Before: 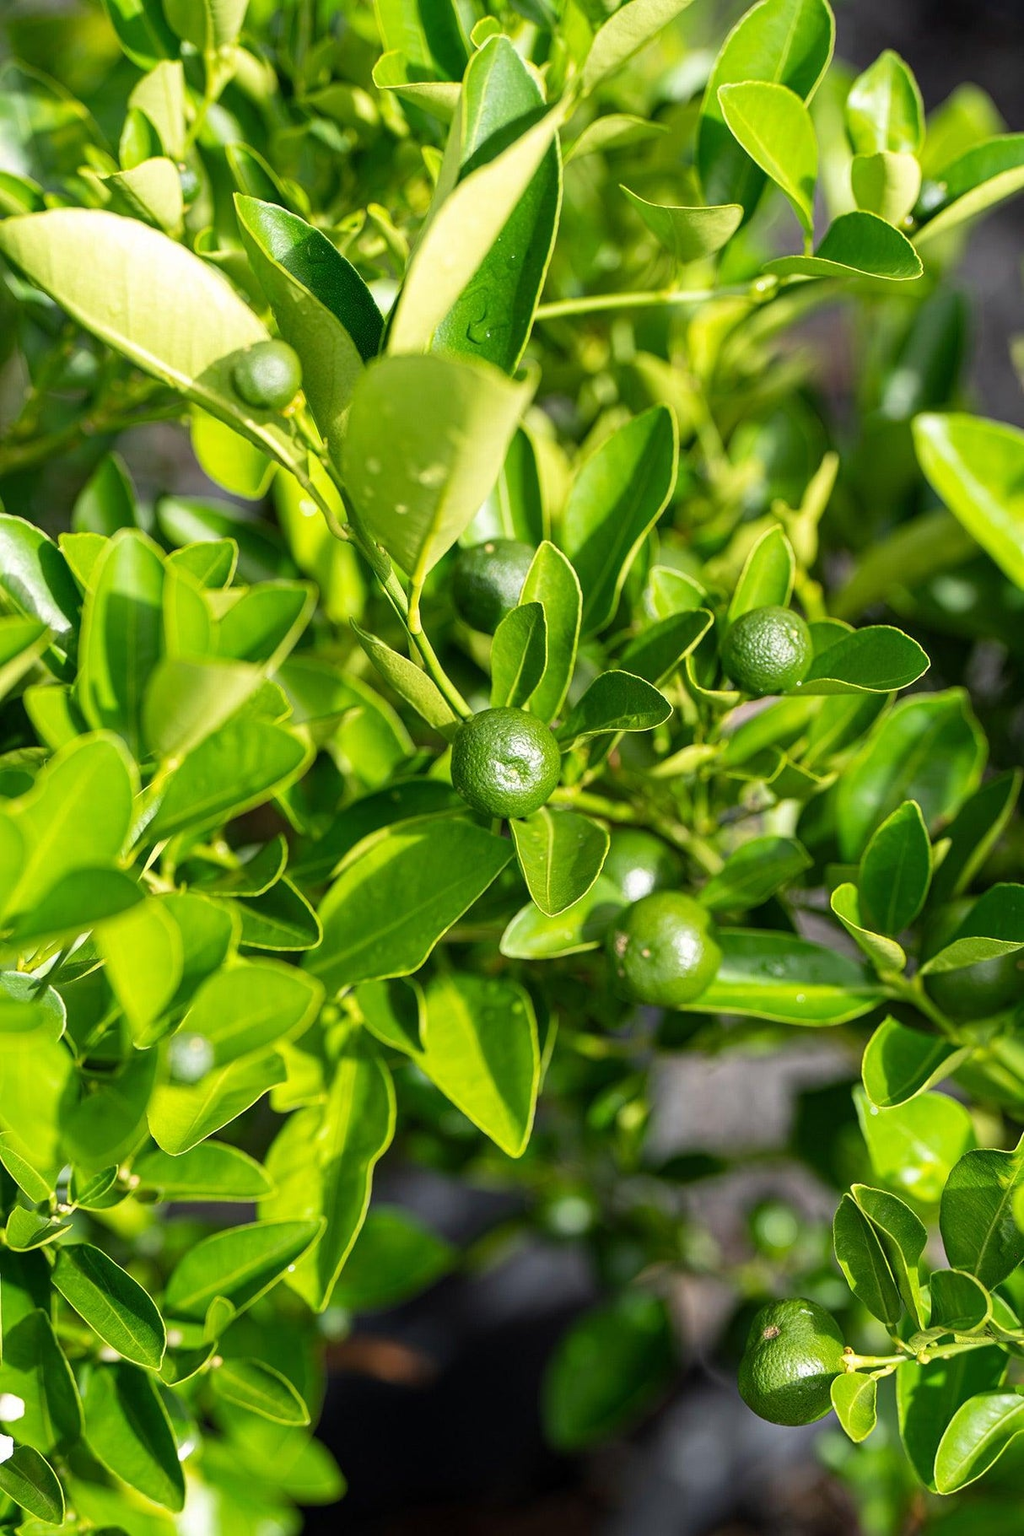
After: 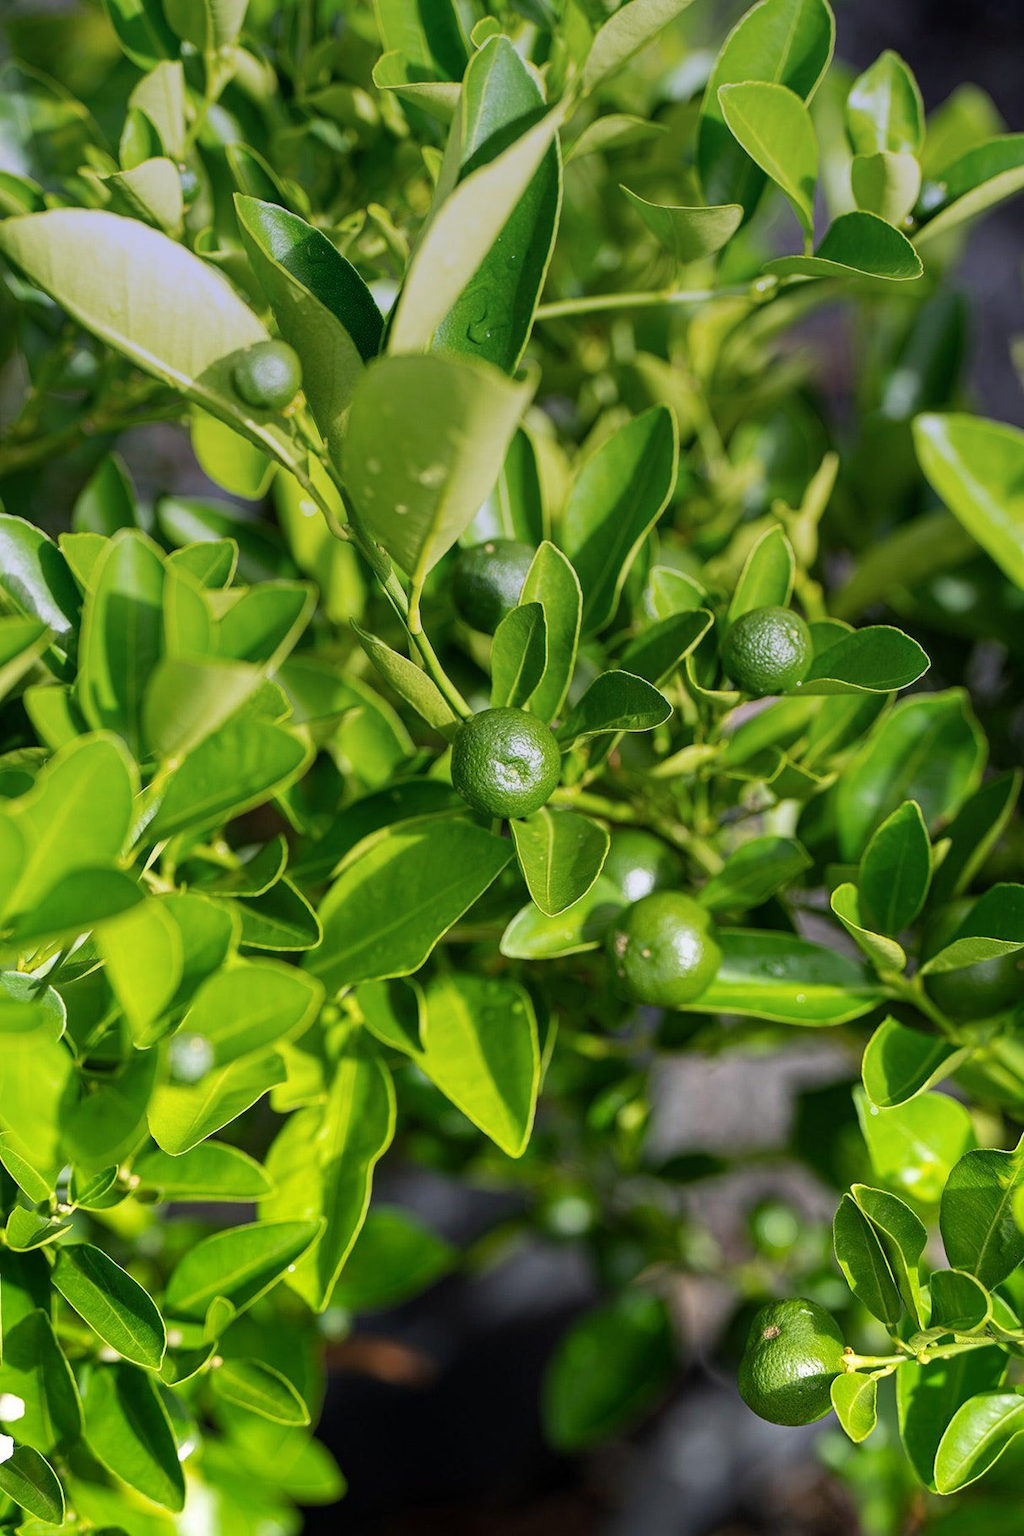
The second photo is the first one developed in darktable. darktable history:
graduated density: hue 238.83°, saturation 50%
base curve: curves: ch0 [(0, 0) (0.297, 0.298) (1, 1)], preserve colors none
